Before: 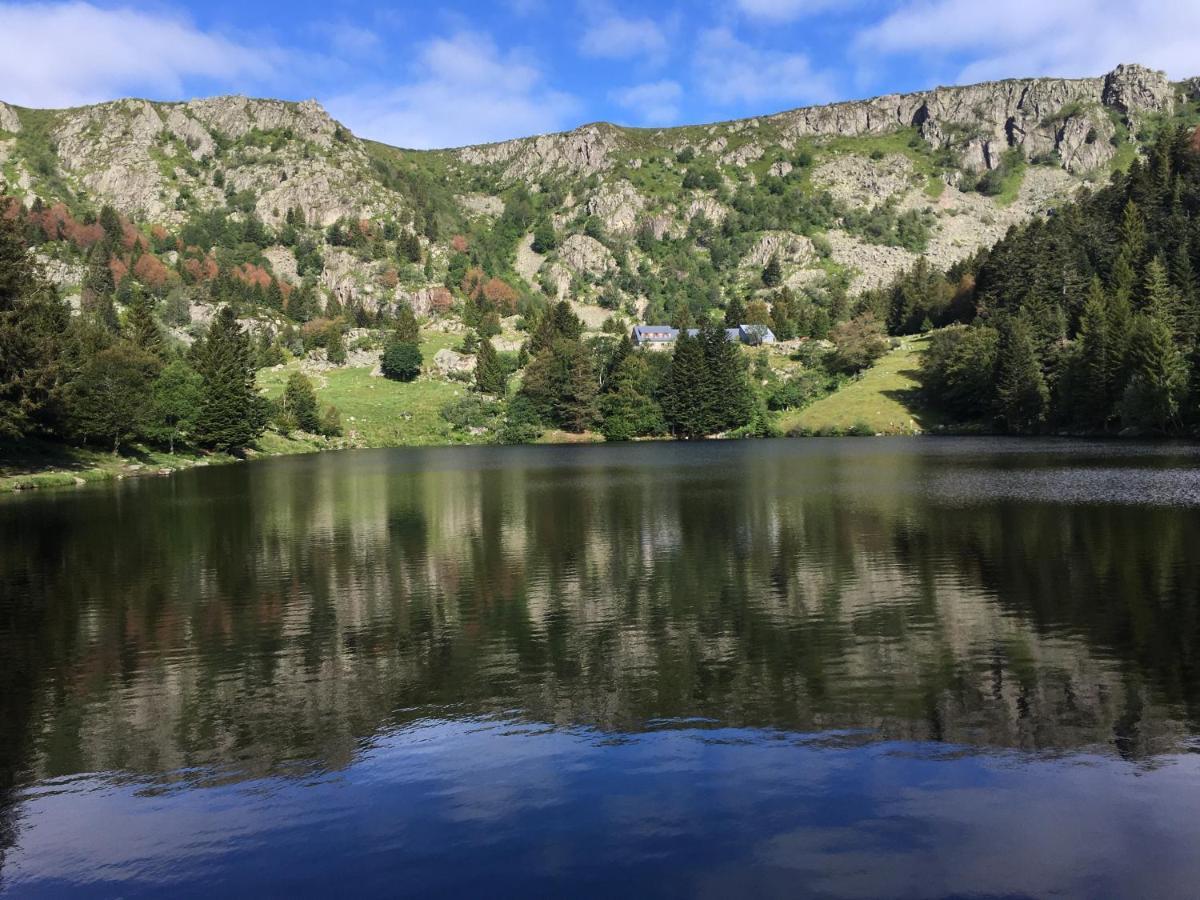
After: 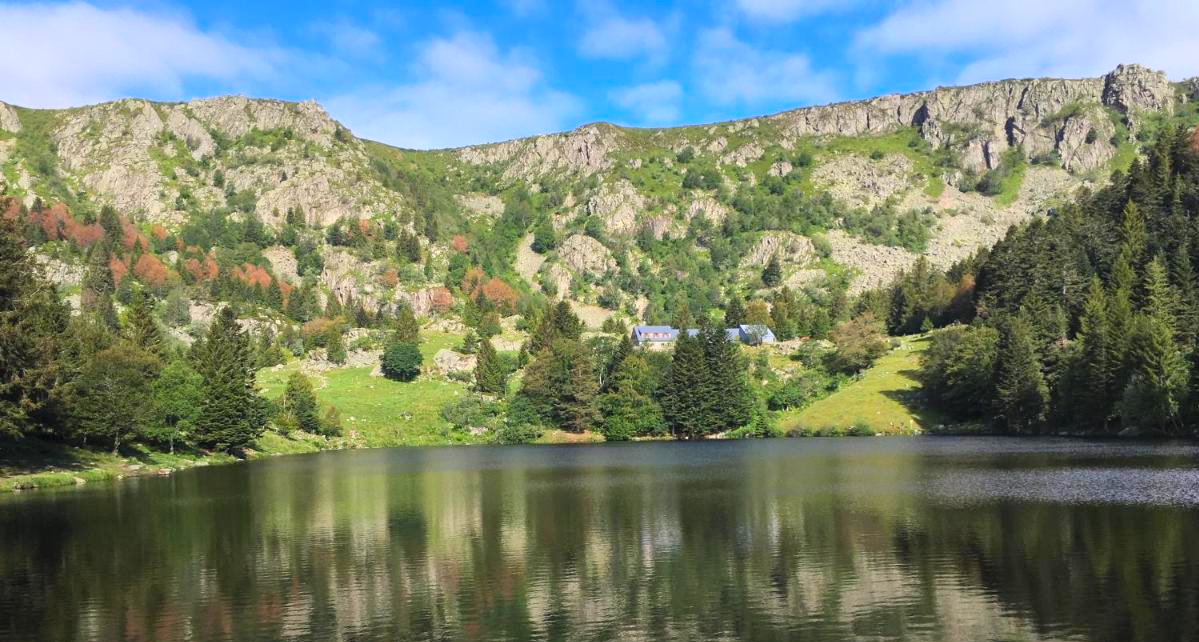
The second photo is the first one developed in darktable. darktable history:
crop: bottom 28.576%
contrast brightness saturation: contrast 0.07, brightness 0.18, saturation 0.4
